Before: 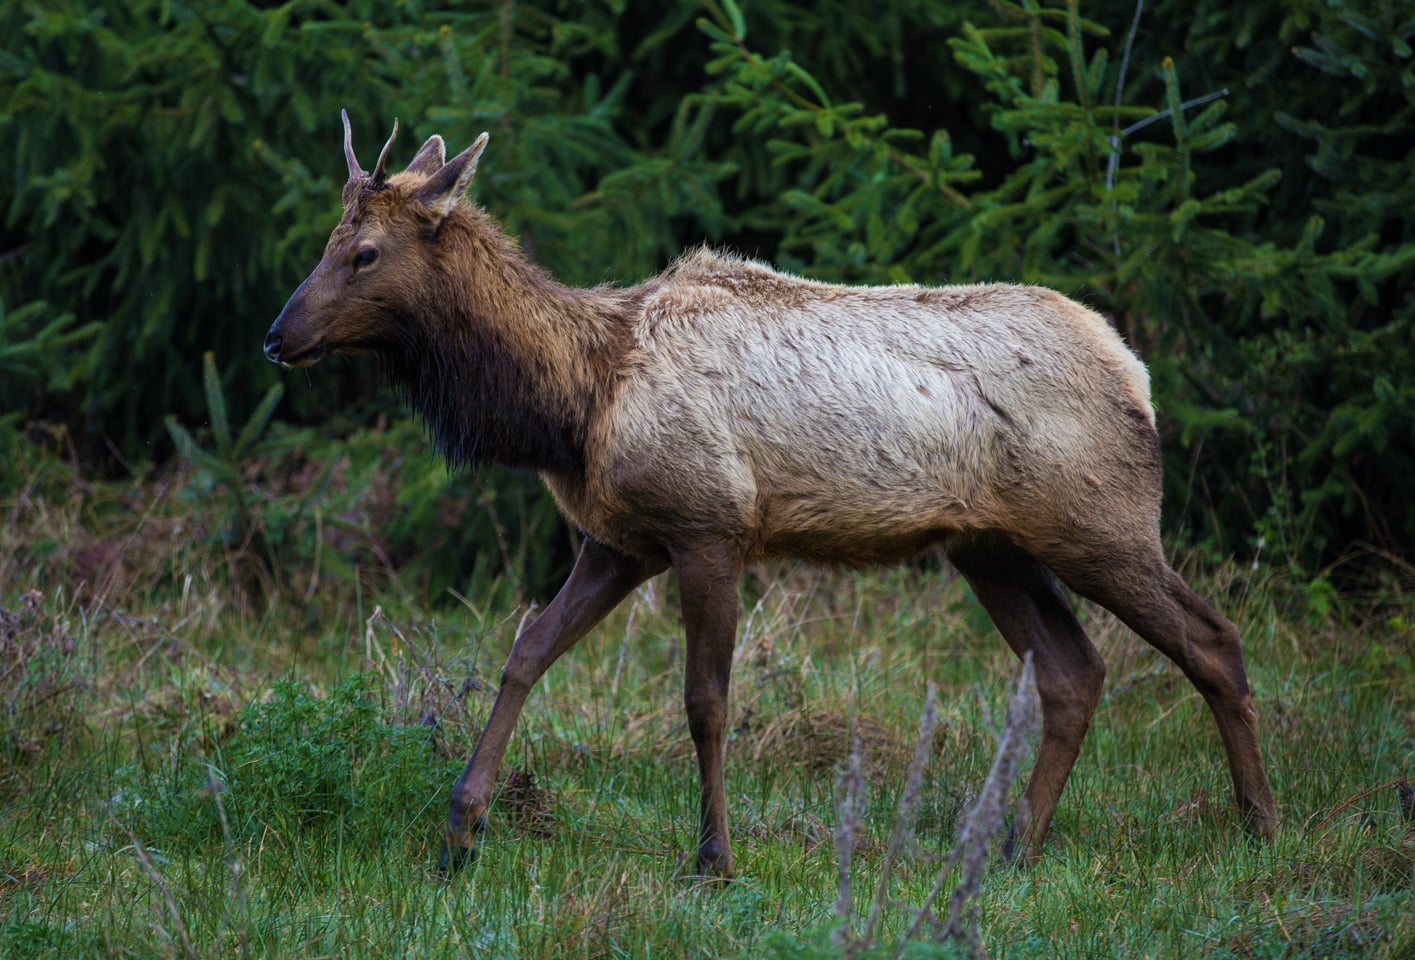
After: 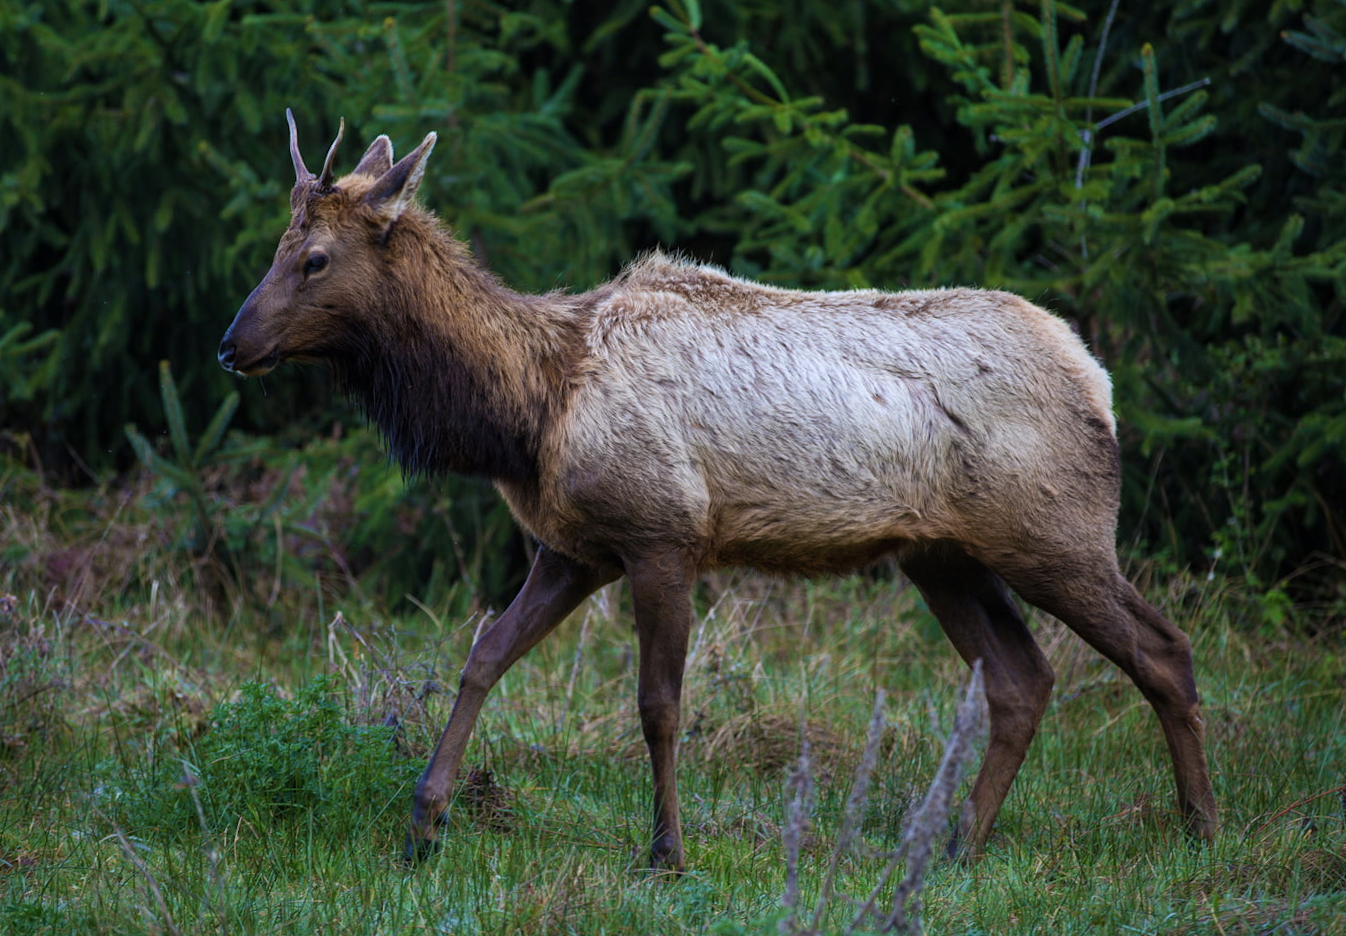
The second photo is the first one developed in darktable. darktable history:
rotate and perspective: rotation 0.074°, lens shift (vertical) 0.096, lens shift (horizontal) -0.041, crop left 0.043, crop right 0.952, crop top 0.024, crop bottom 0.979
white balance: red 0.984, blue 1.059
